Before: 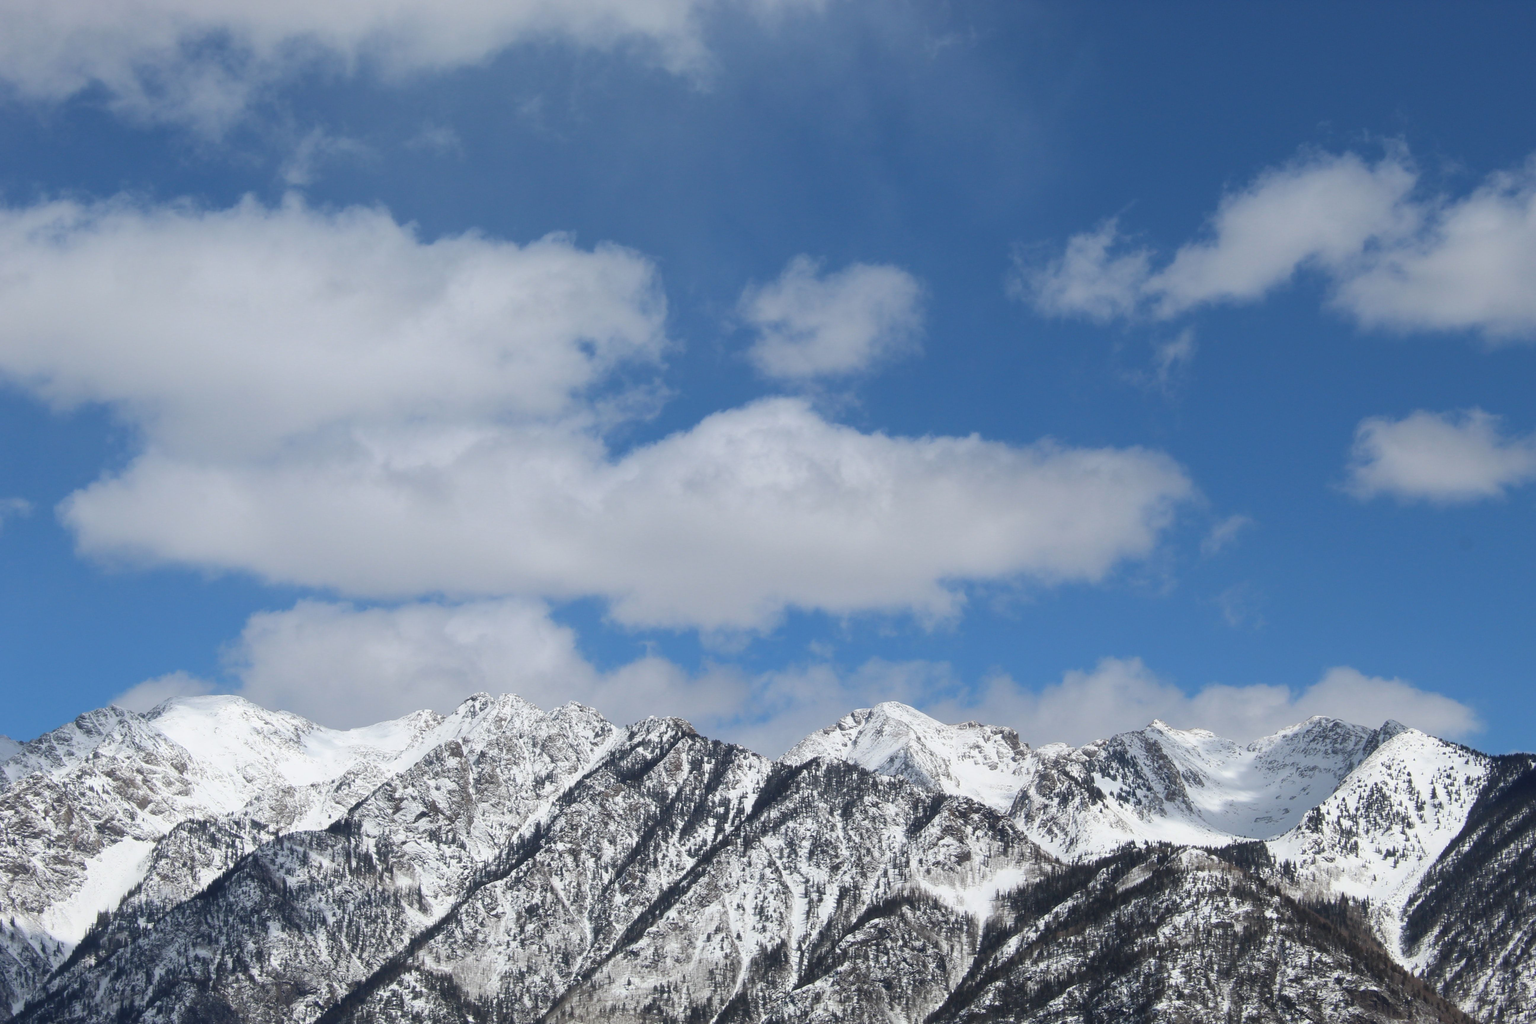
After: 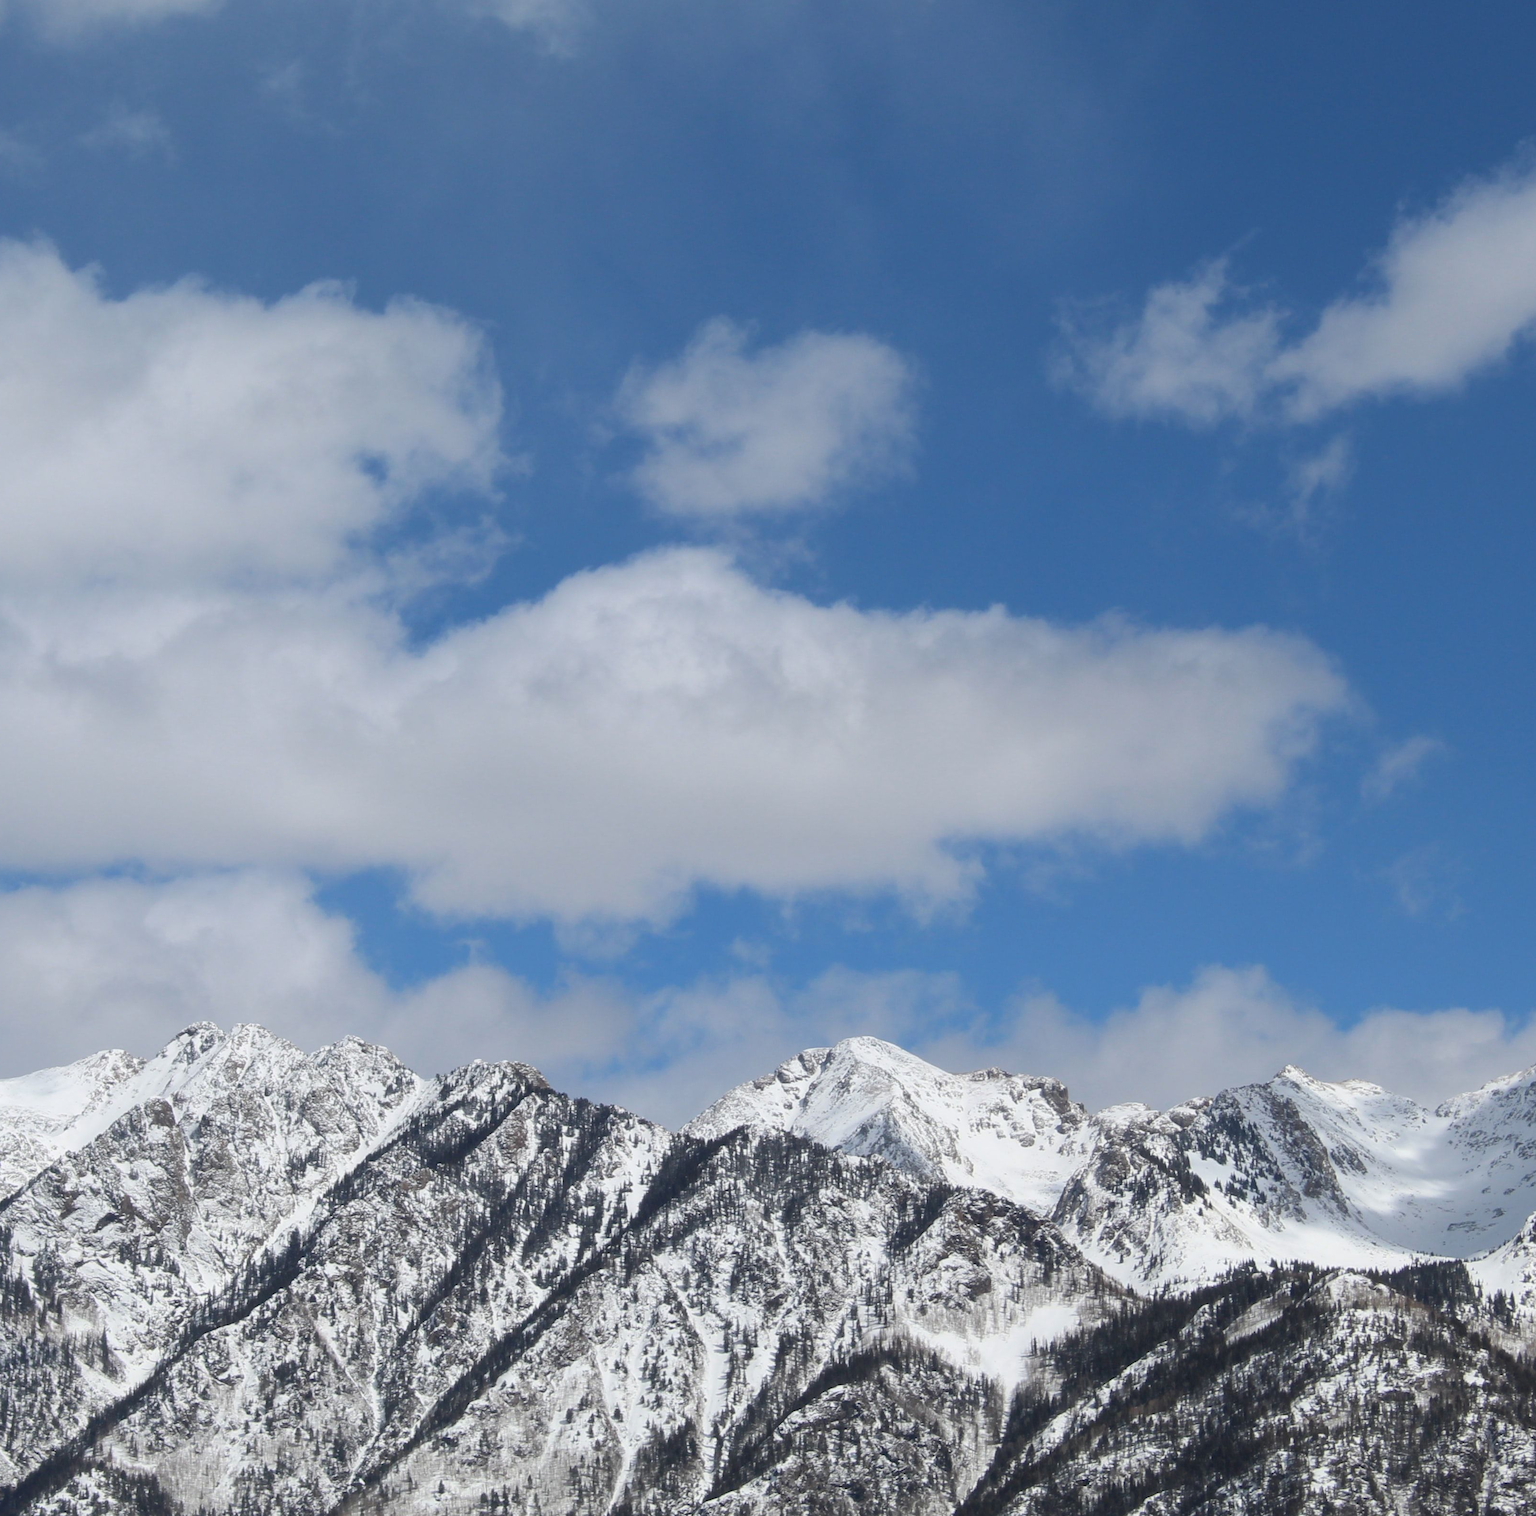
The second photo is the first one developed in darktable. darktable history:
crop and rotate: left 23.115%, top 5.628%, right 14.728%, bottom 2.285%
